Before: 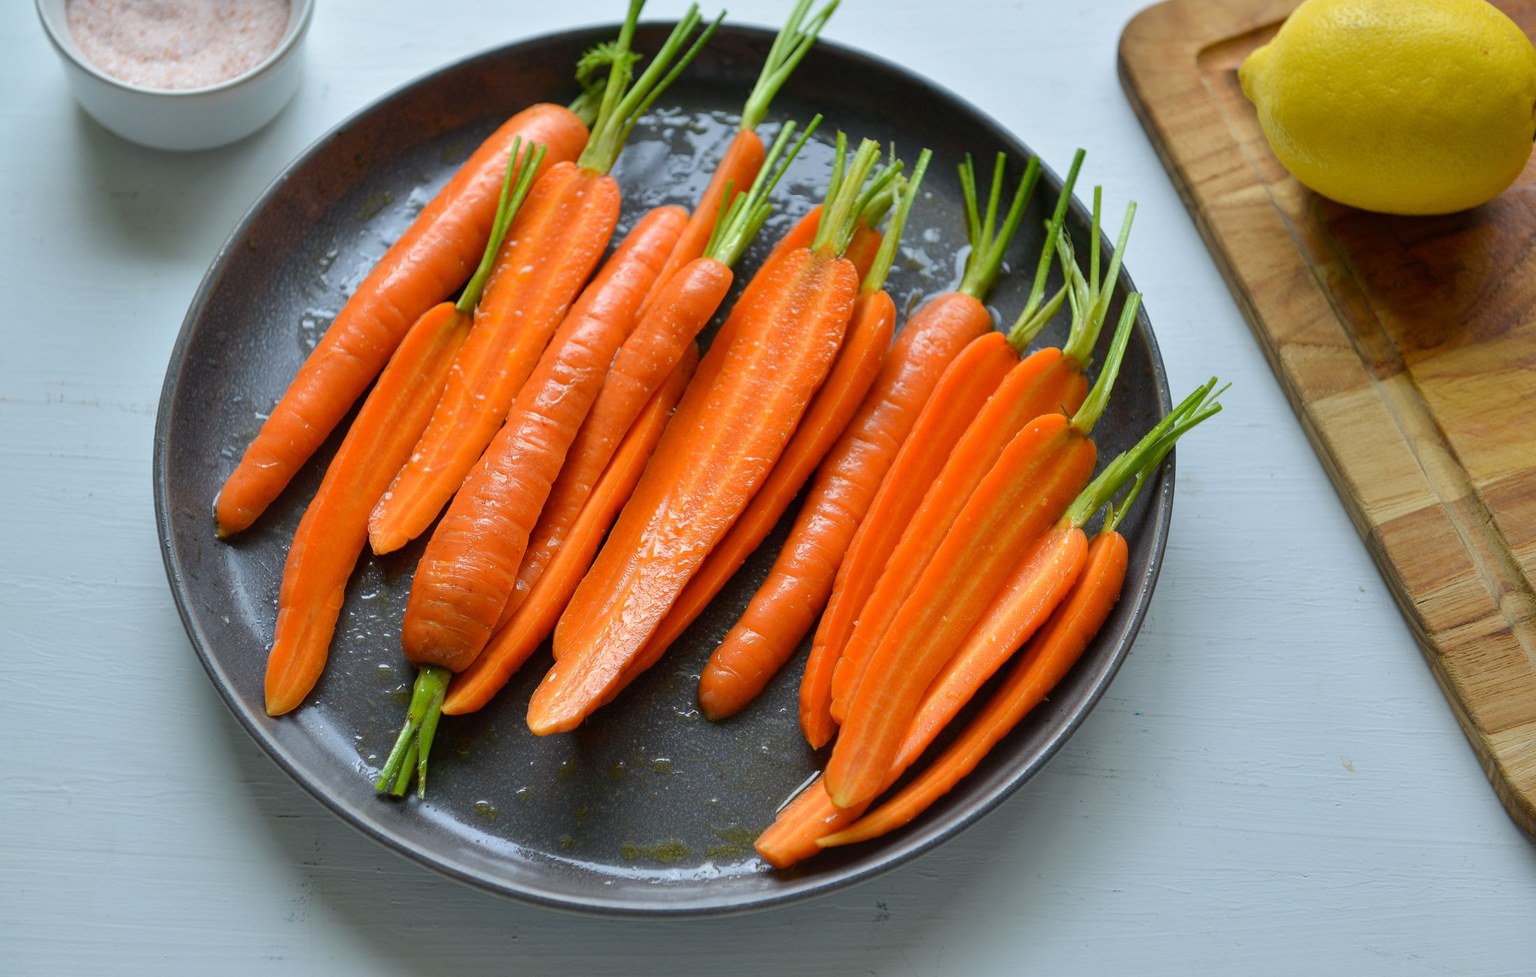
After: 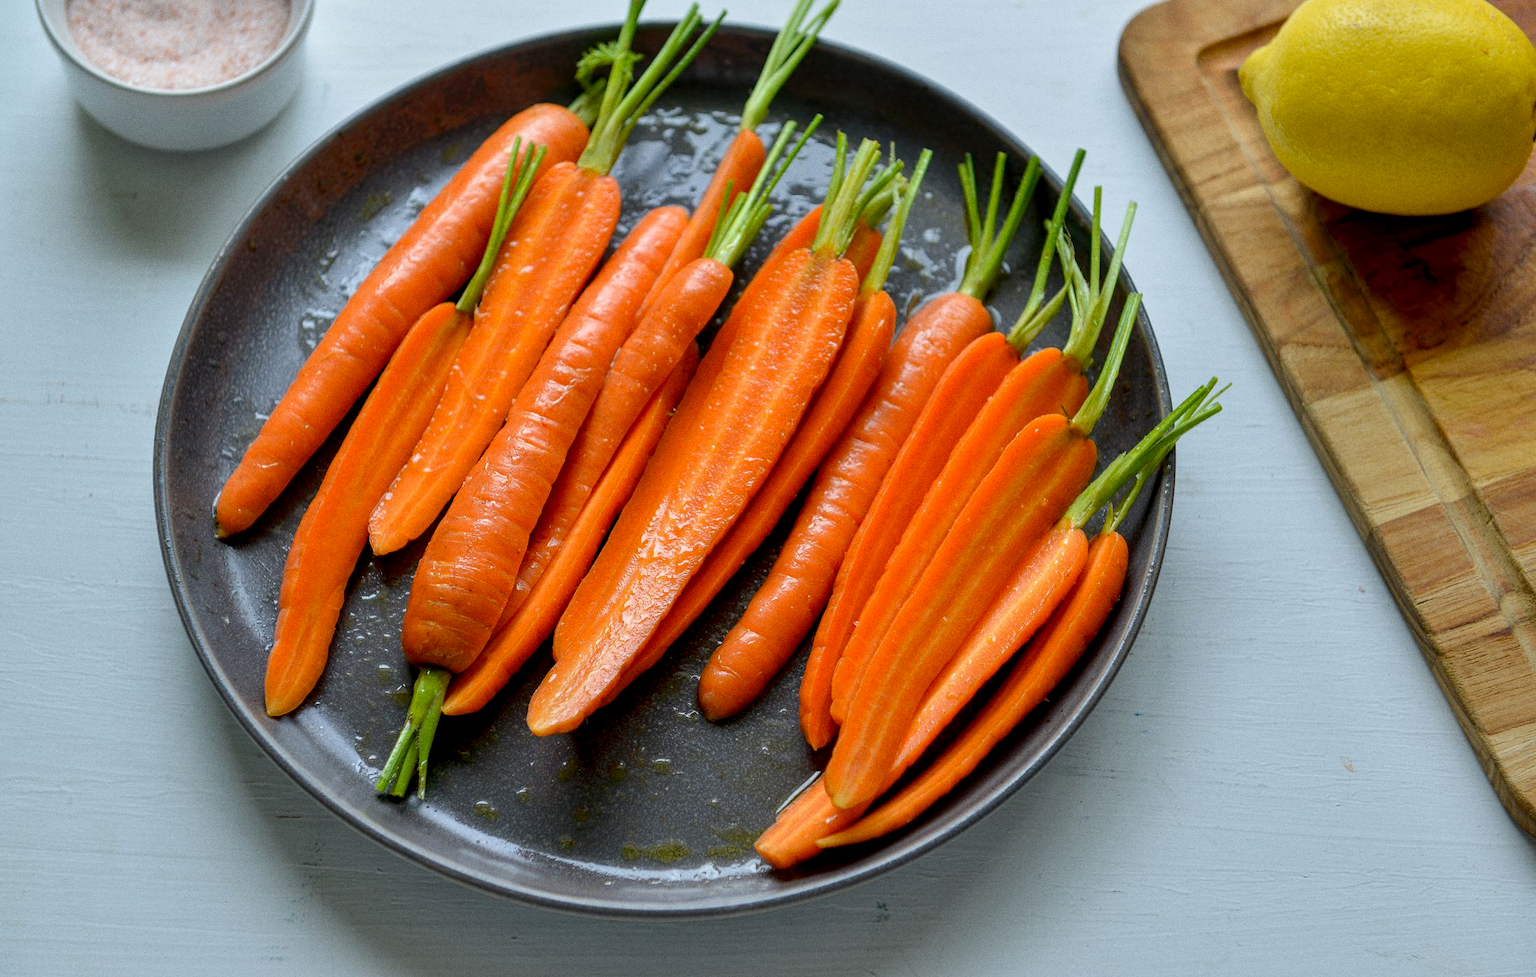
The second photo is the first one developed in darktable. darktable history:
local contrast: detail 115%
exposure: black level correction 0.009, compensate highlight preservation false
grain: coarseness 0.47 ISO
